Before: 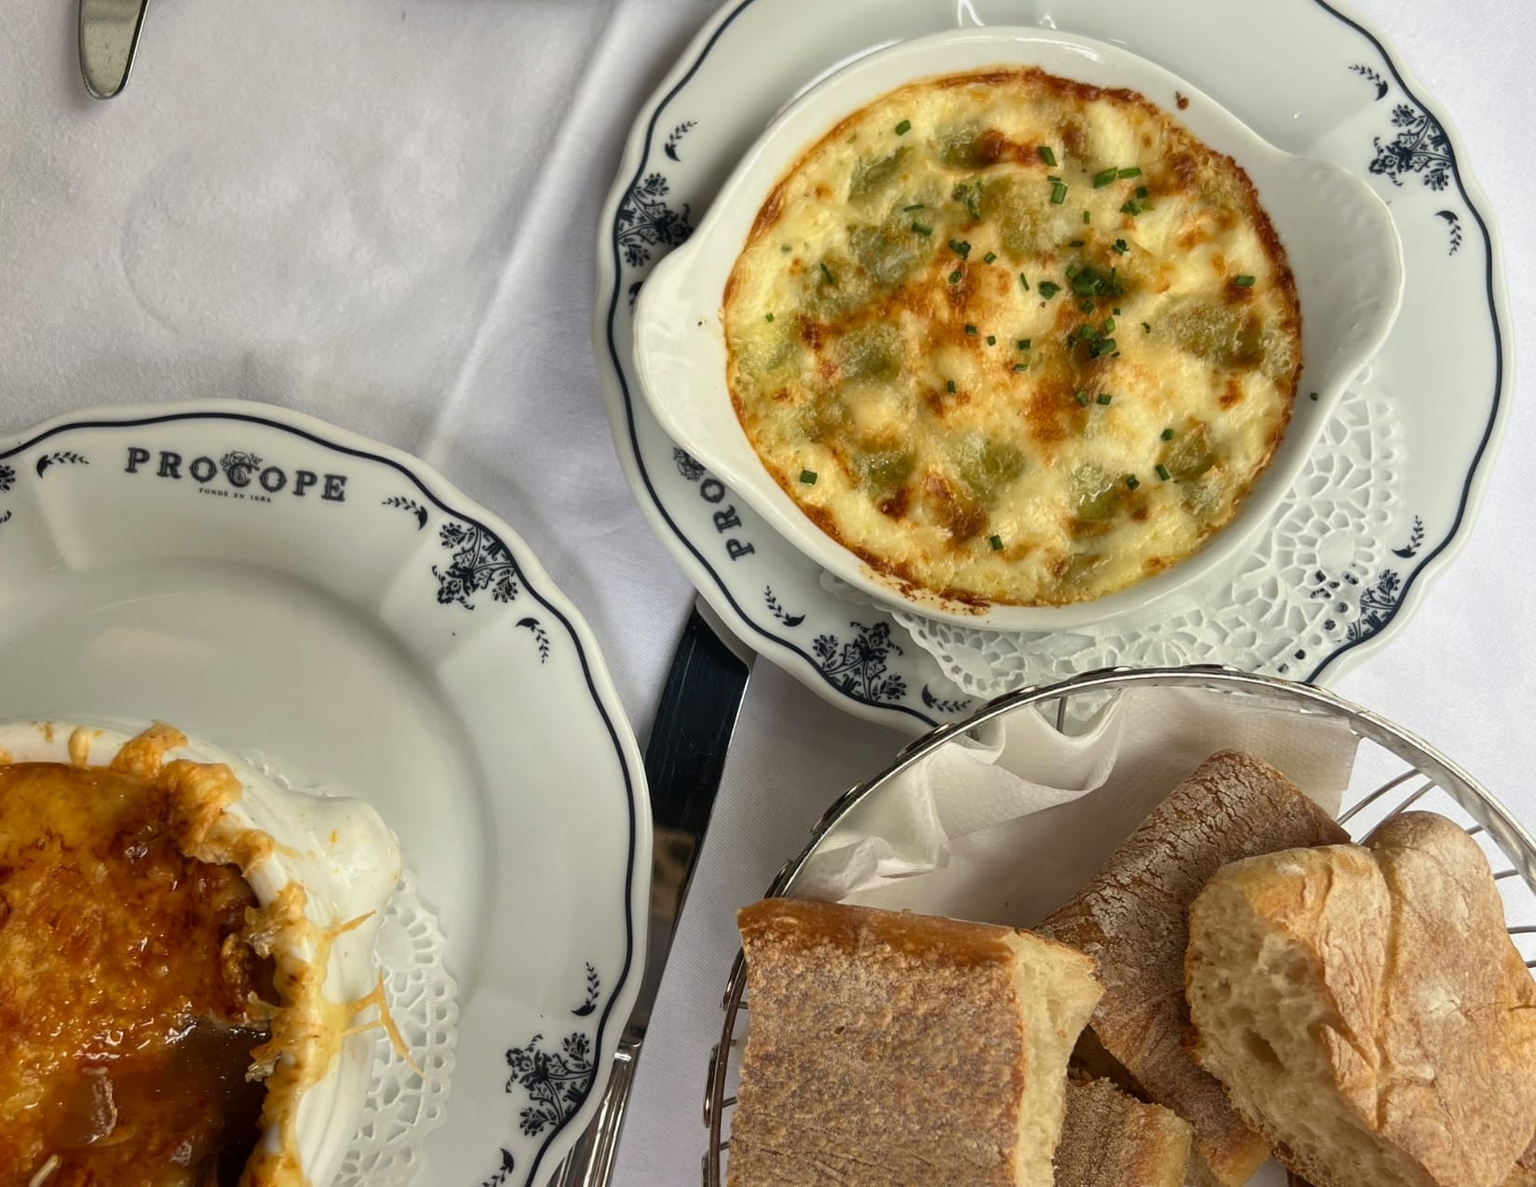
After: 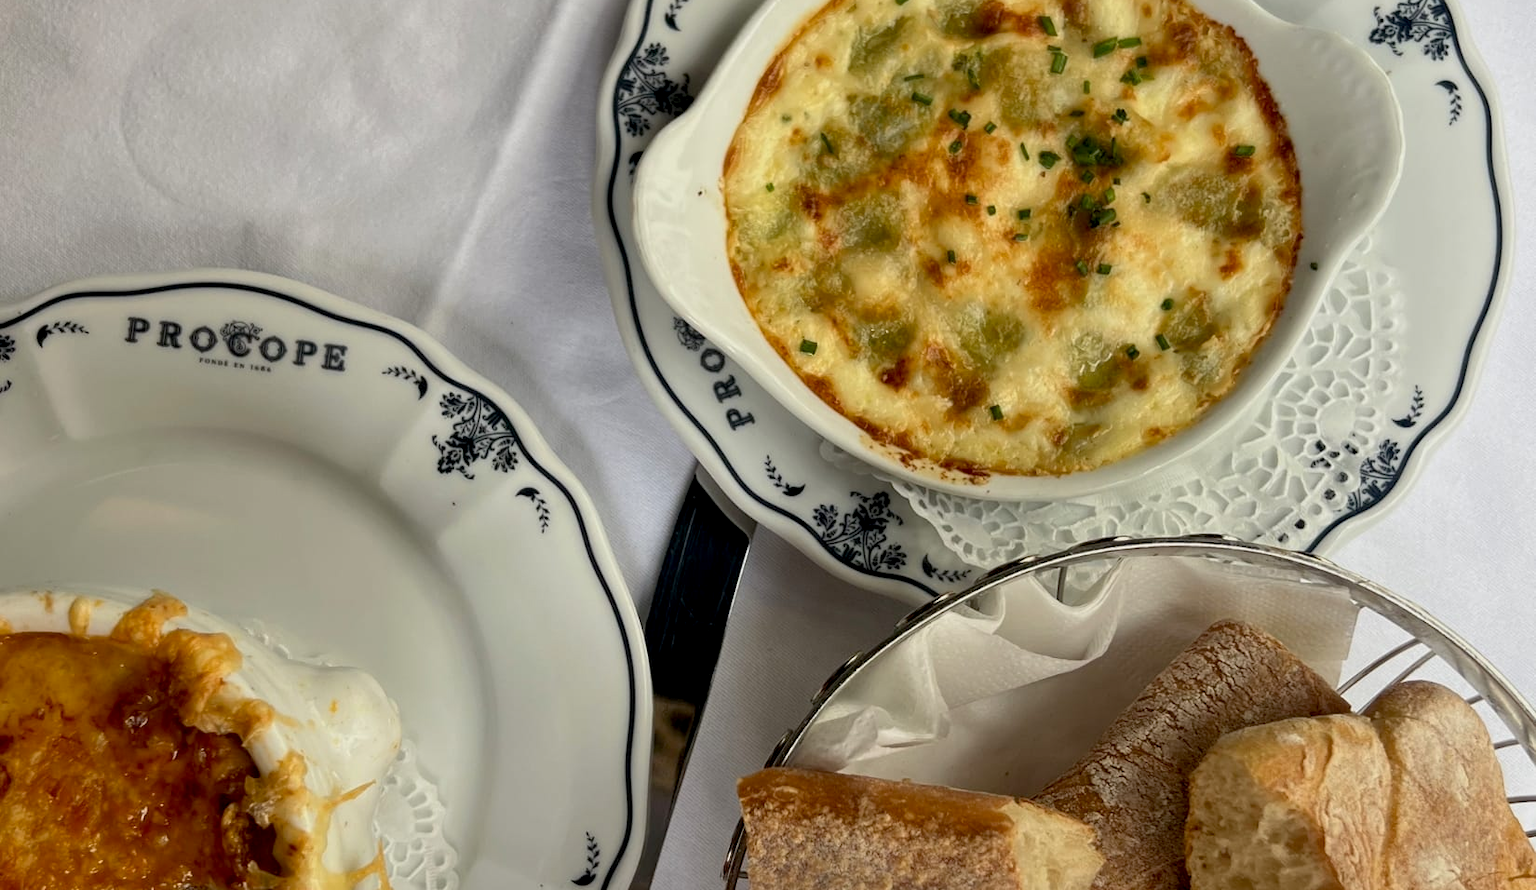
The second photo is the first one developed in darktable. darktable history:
exposure: black level correction 0.009, exposure -0.166 EV, compensate highlight preservation false
crop: top 11.036%, bottom 13.883%
